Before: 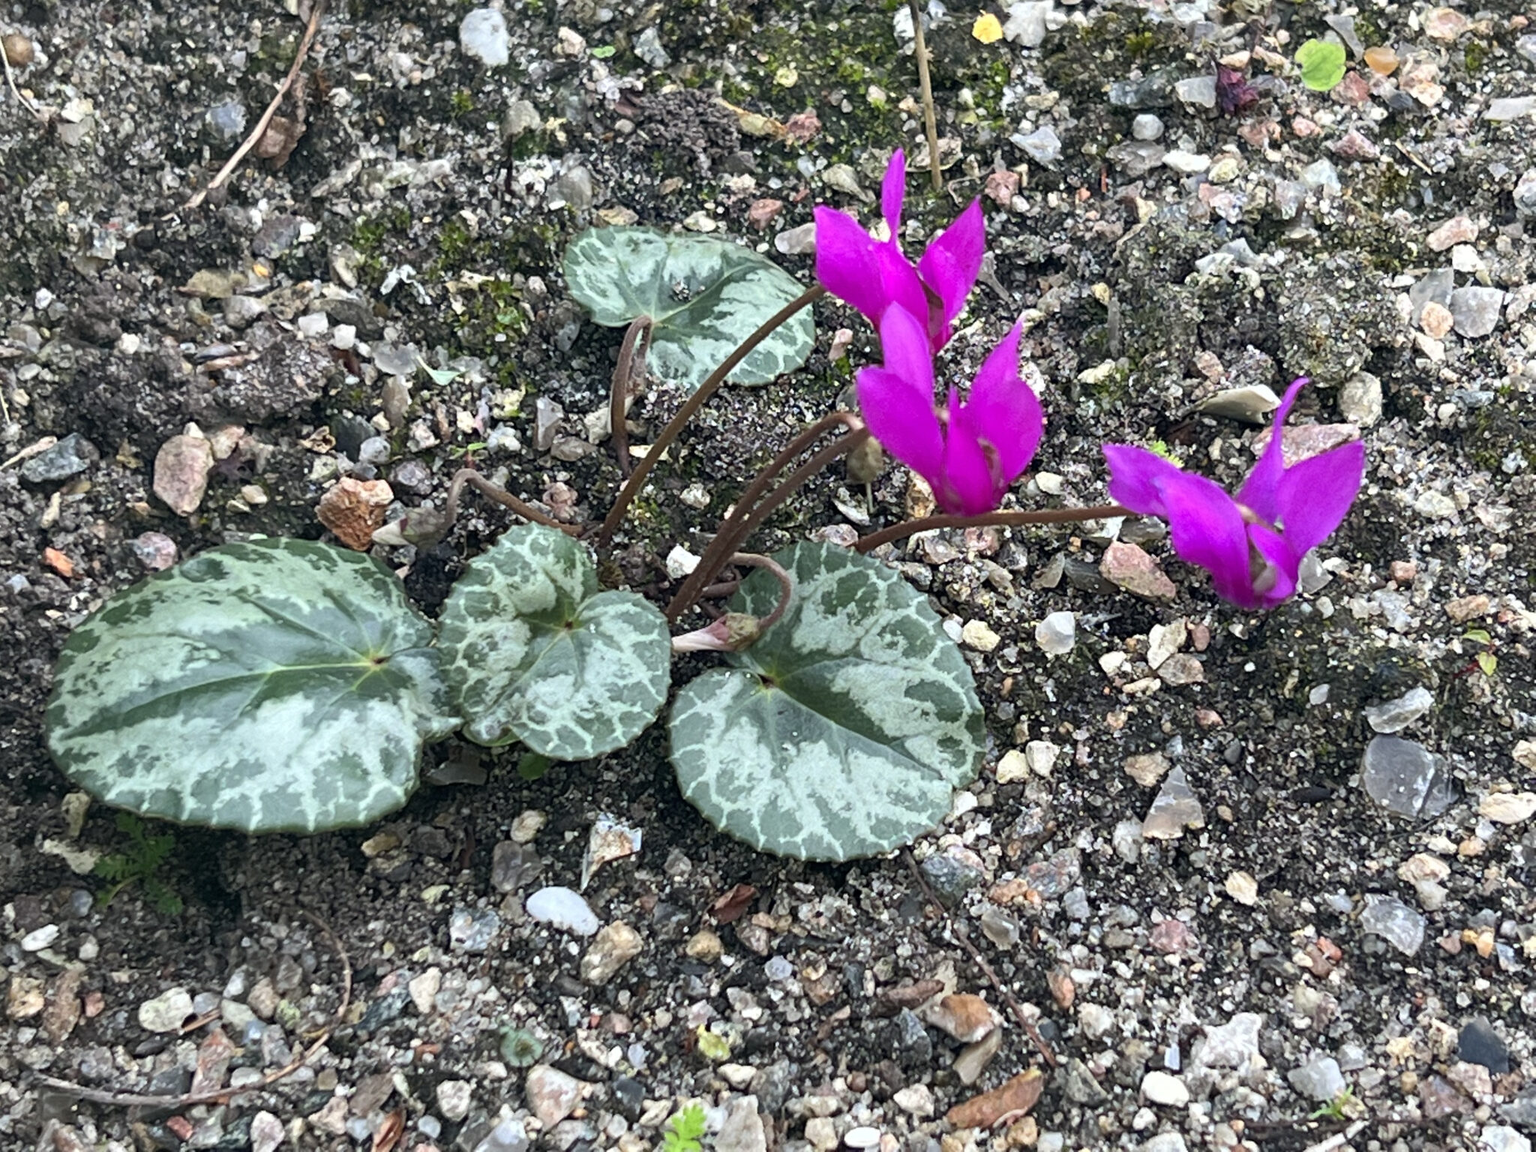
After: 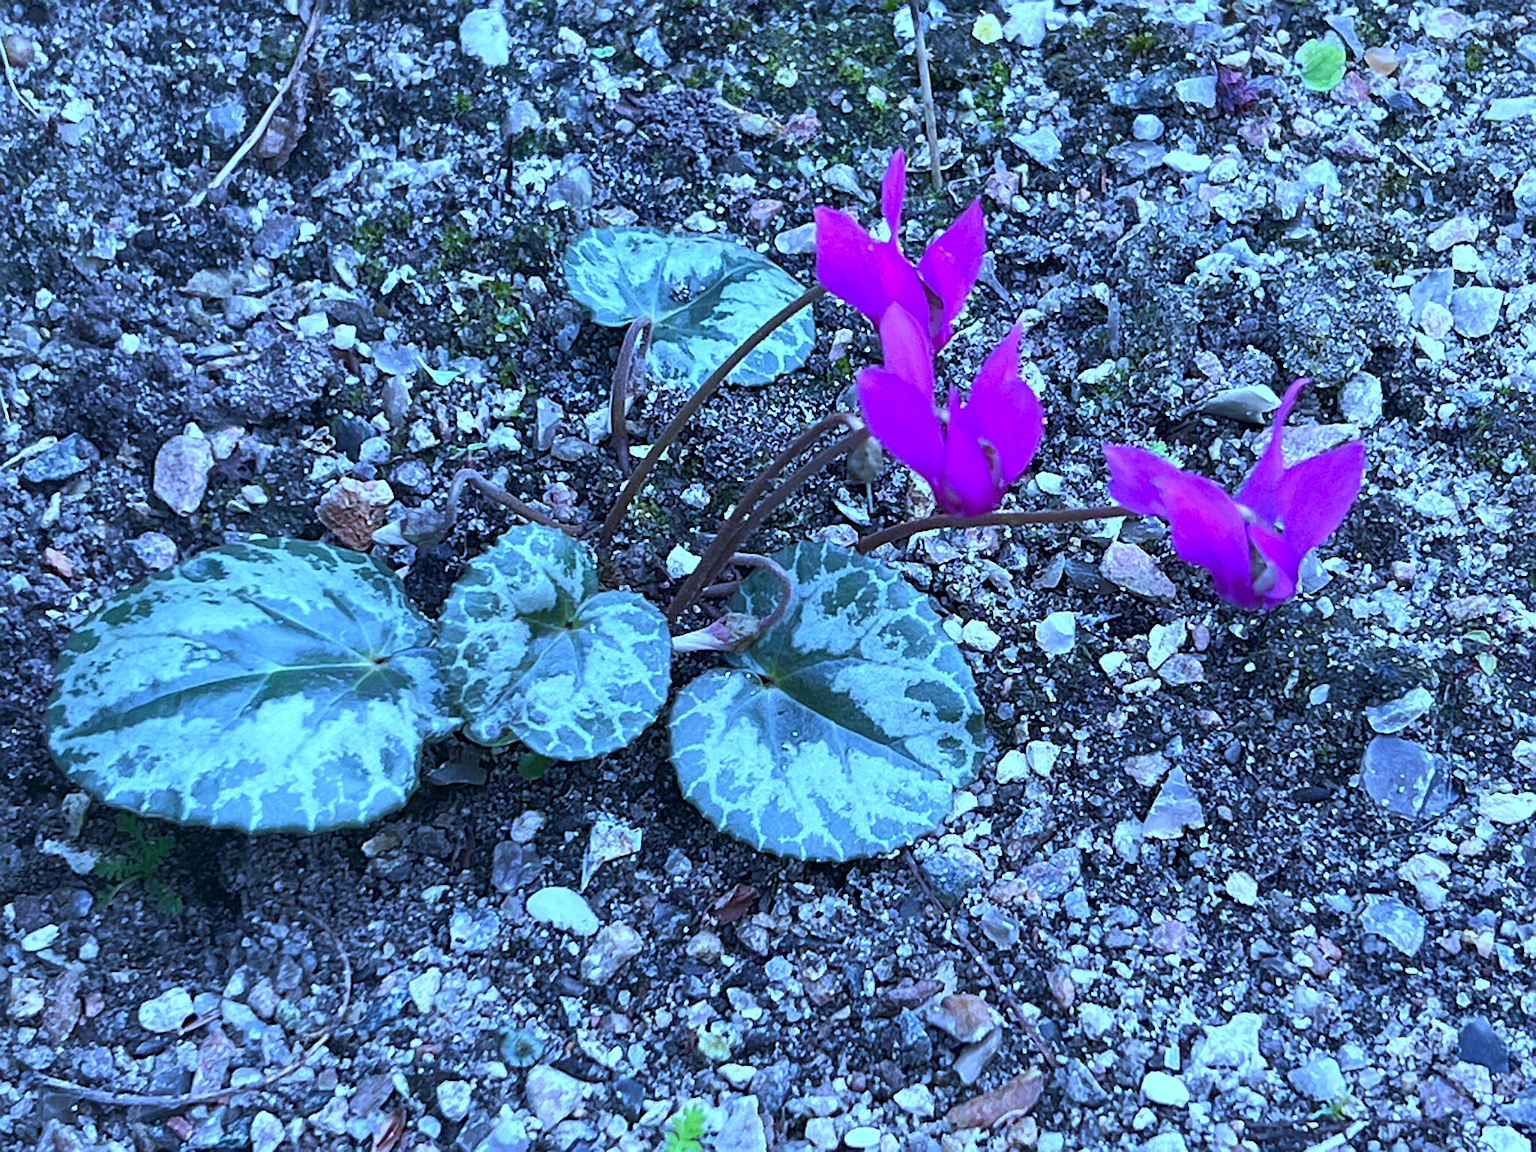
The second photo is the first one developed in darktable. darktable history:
sharpen: on, module defaults
white balance: red 0.766, blue 1.537
